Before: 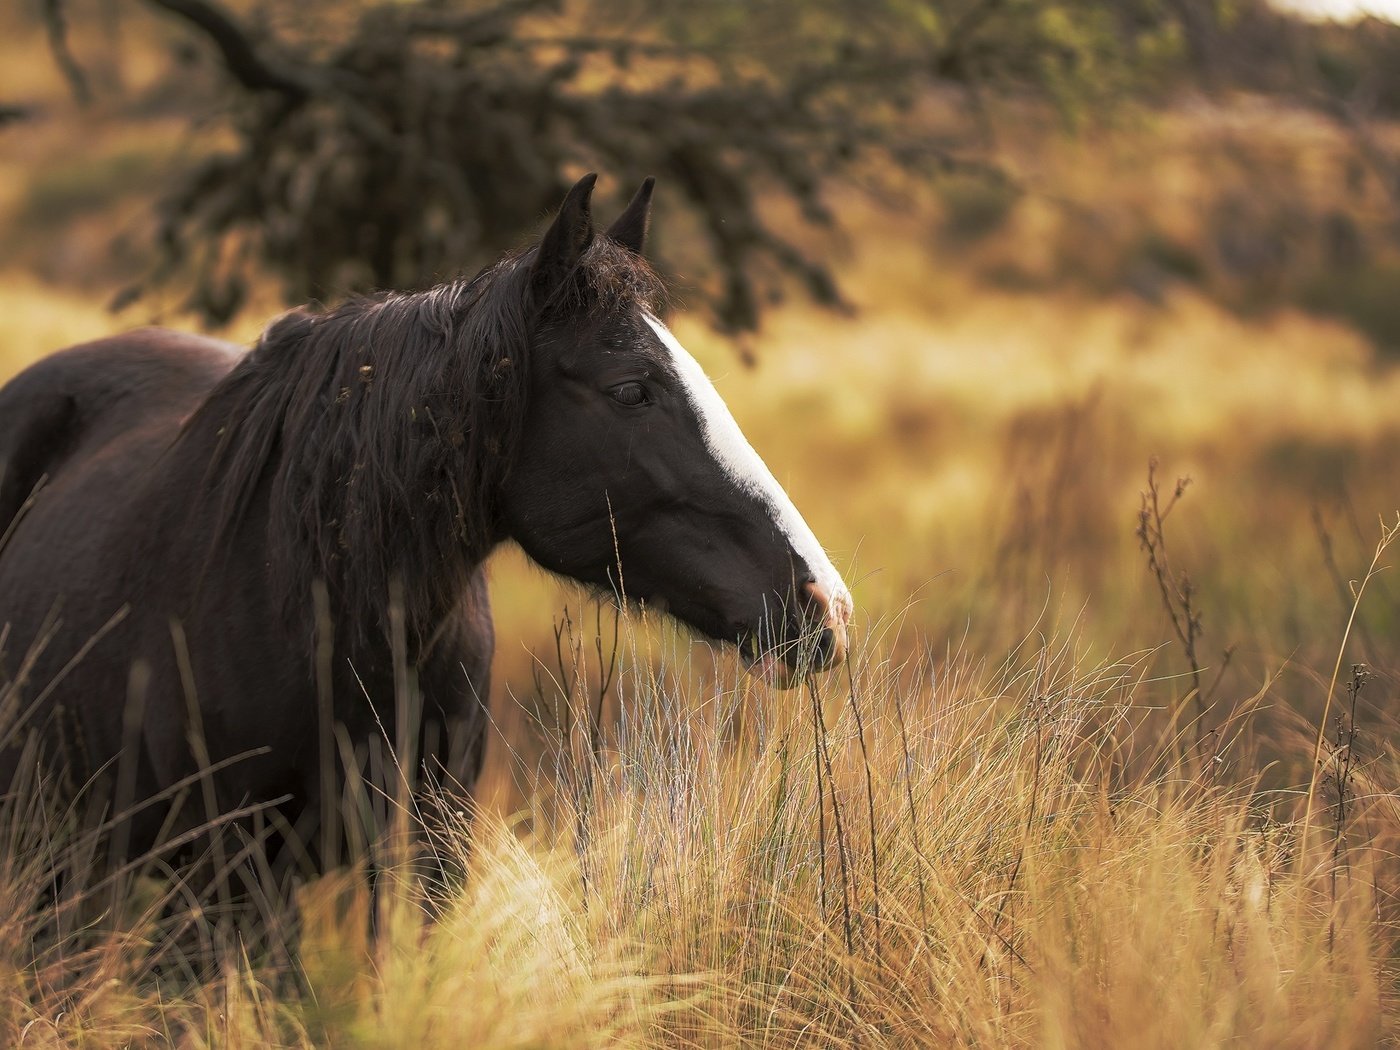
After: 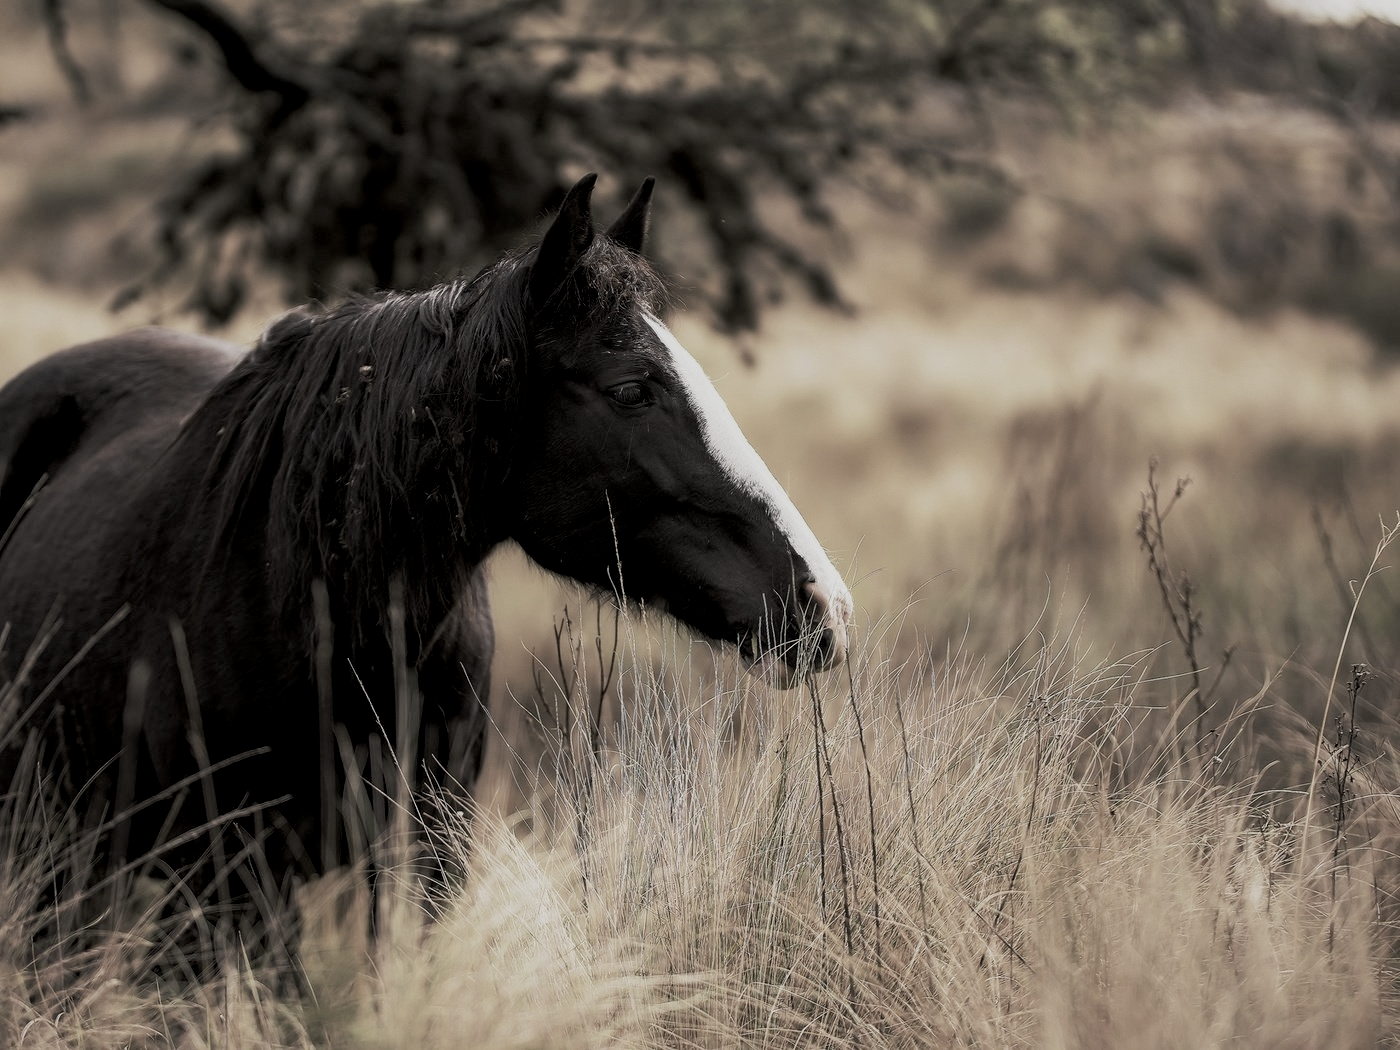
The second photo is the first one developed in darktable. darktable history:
local contrast: highlights 101%, shadows 102%, detail 119%, midtone range 0.2
filmic rgb: black relative exposure -8.4 EV, white relative exposure 4.66 EV, hardness 3.84
contrast brightness saturation: contrast 0.092, saturation 0.273
exposure: black level correction 0.005, exposure 0.016 EV, compensate highlight preservation false
color correction: highlights b* 0.022, saturation 0.29
